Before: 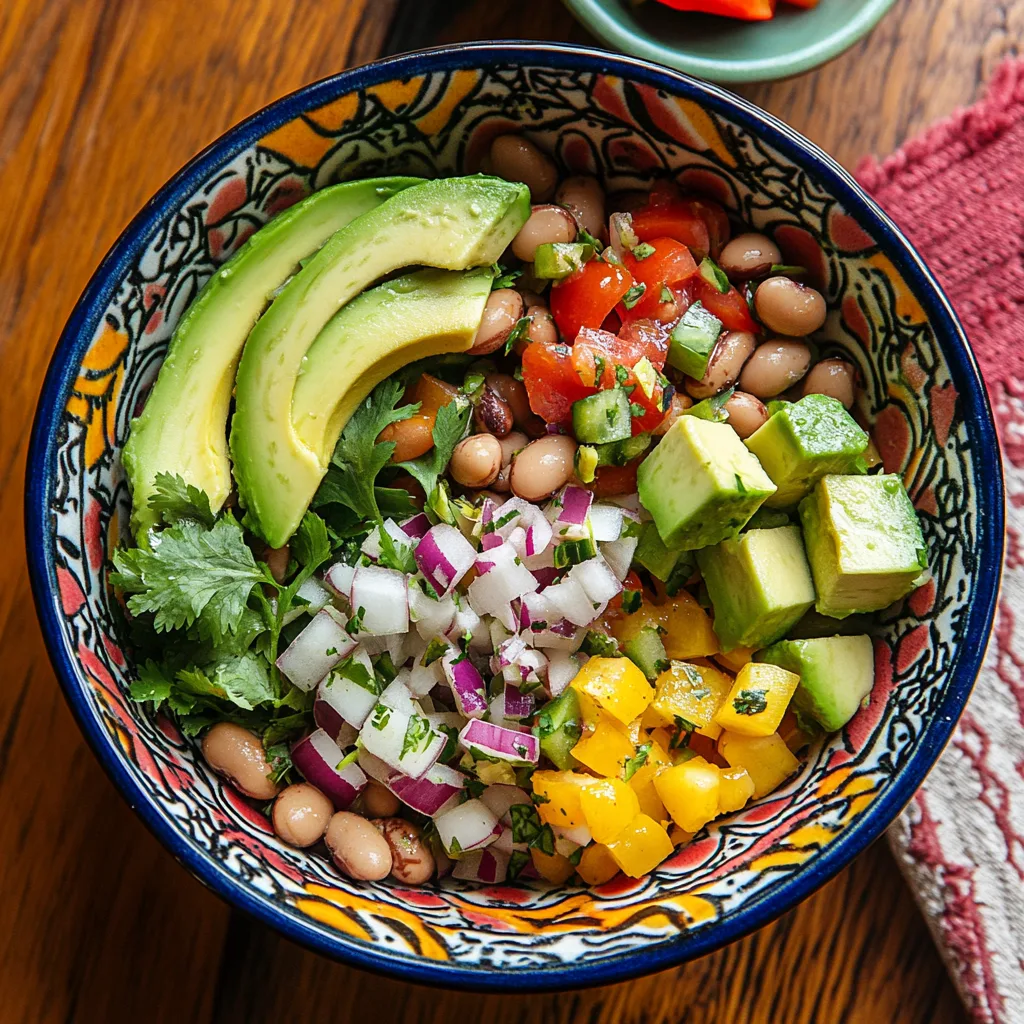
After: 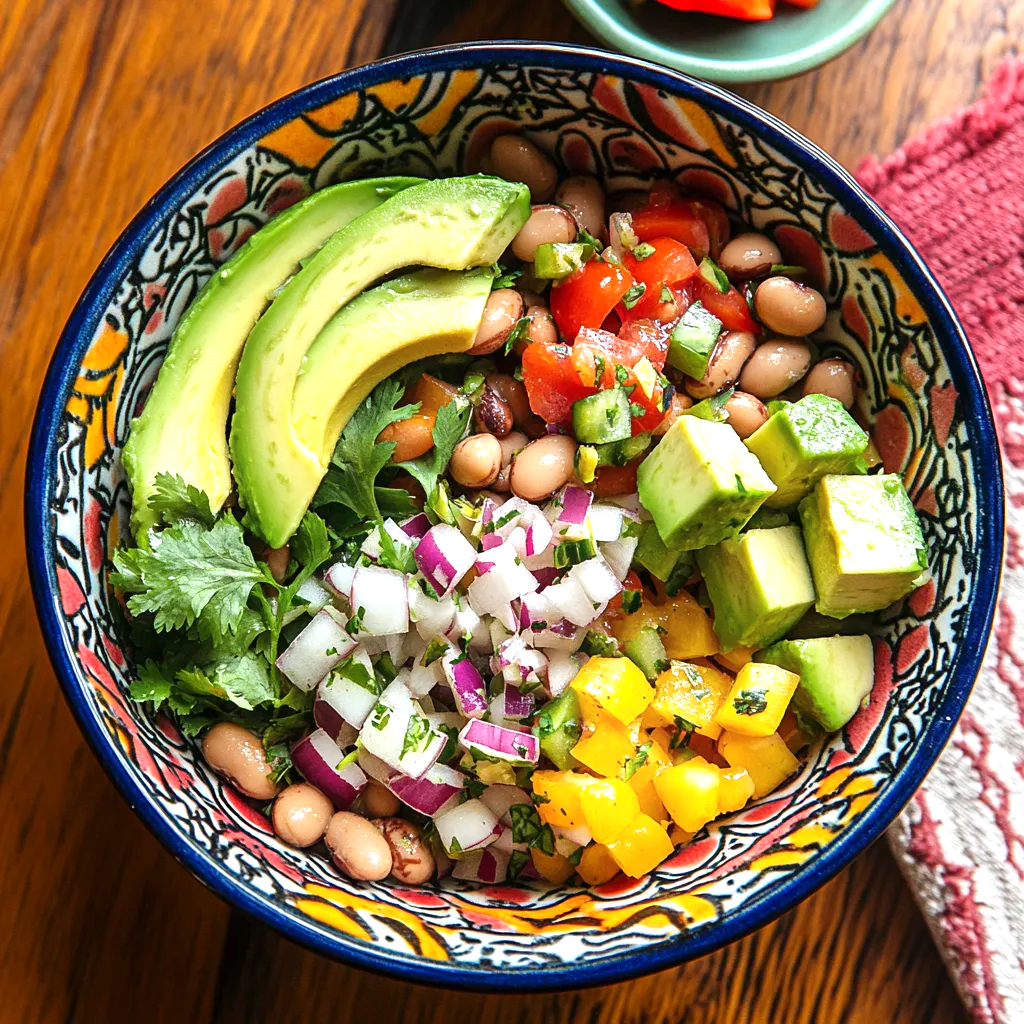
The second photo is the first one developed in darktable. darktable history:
shadows and highlights: shadows -23.08, highlights 46.15, soften with gaussian
exposure: exposure 0.6 EV, compensate highlight preservation false
